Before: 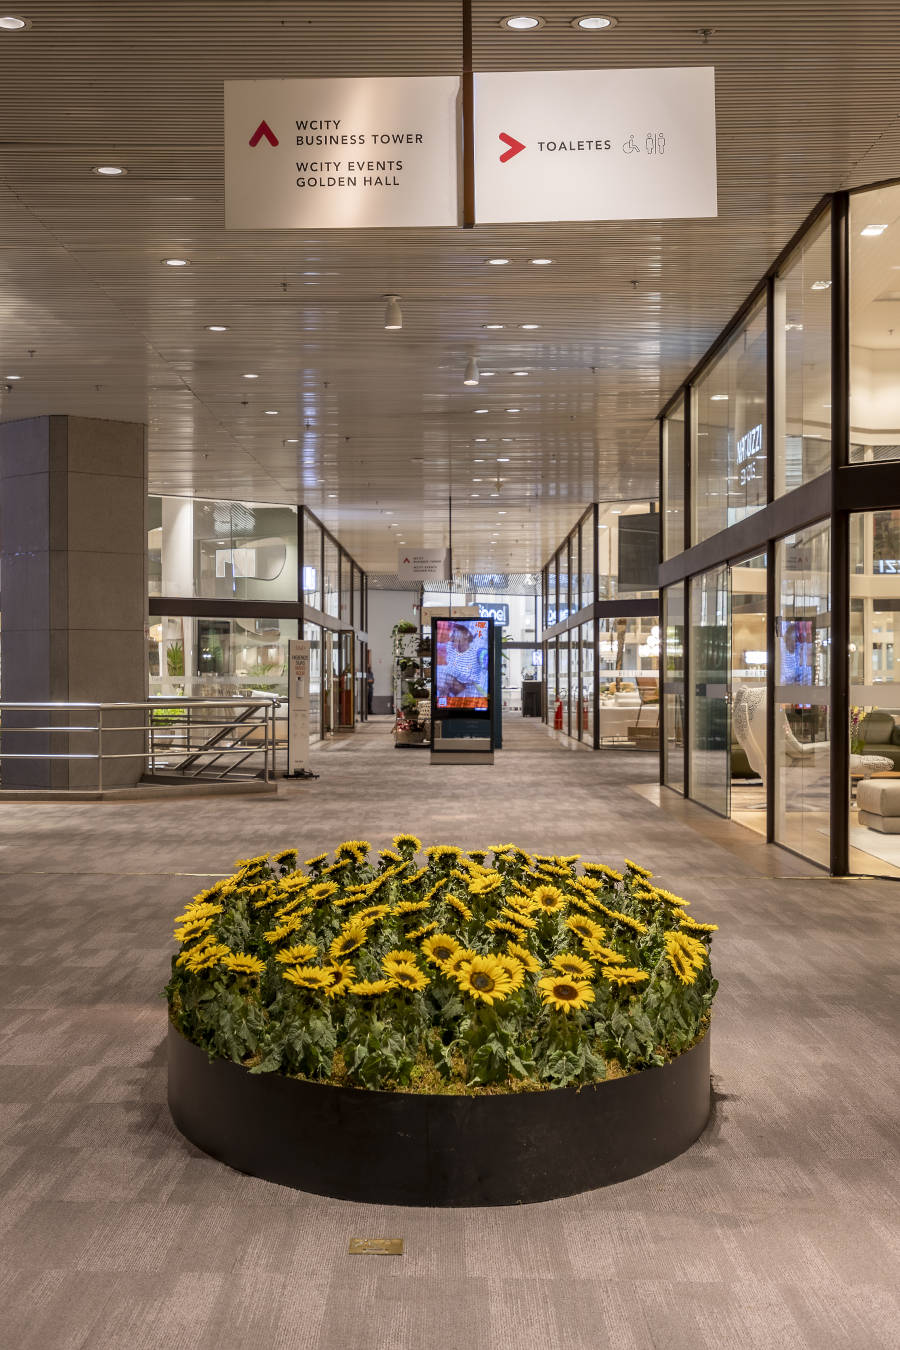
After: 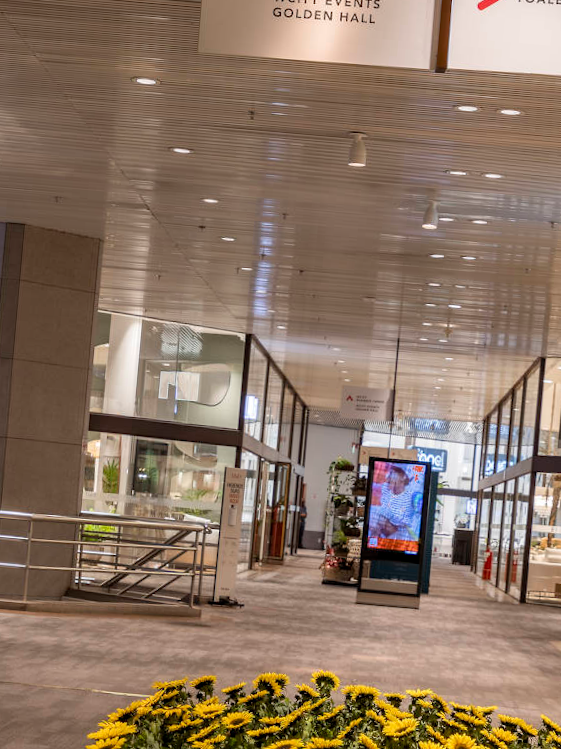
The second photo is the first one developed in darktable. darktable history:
crop and rotate: angle -4.99°, left 2.122%, top 6.945%, right 27.566%, bottom 30.519%
color zones: curves: ch0 [(0, 0.5) (0.143, 0.5) (0.286, 0.5) (0.429, 0.5) (0.571, 0.5) (0.714, 0.476) (0.857, 0.5) (1, 0.5)]; ch2 [(0, 0.5) (0.143, 0.5) (0.286, 0.5) (0.429, 0.5) (0.571, 0.5) (0.714, 0.487) (0.857, 0.5) (1, 0.5)]
